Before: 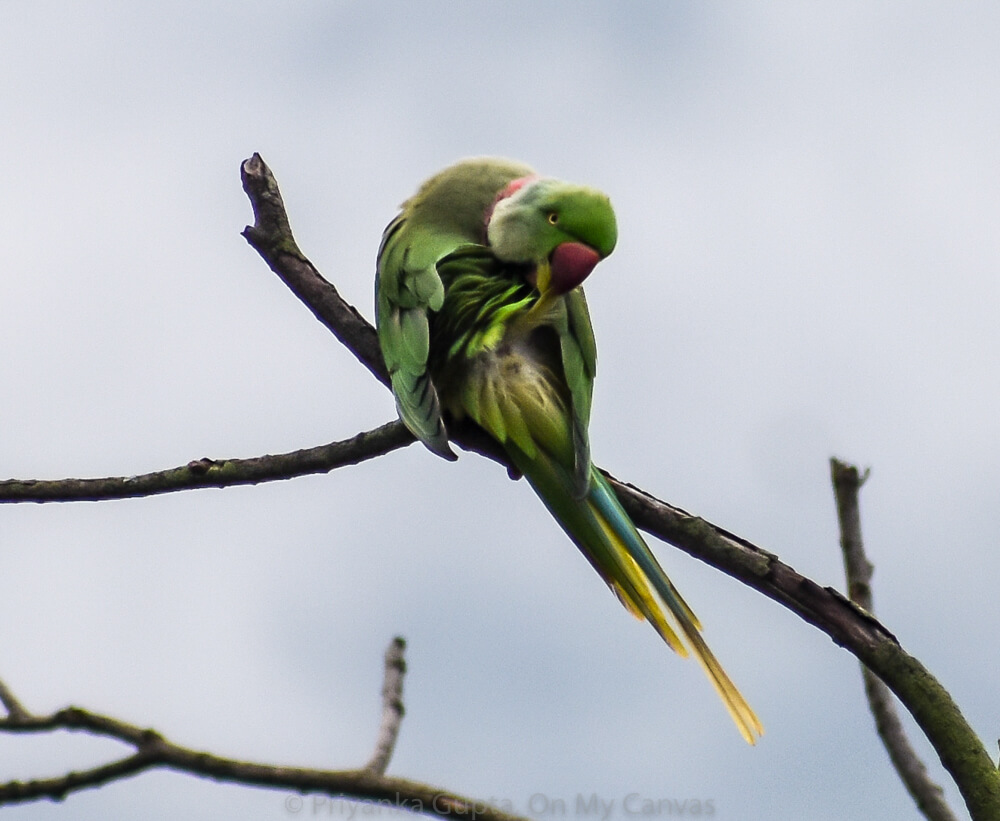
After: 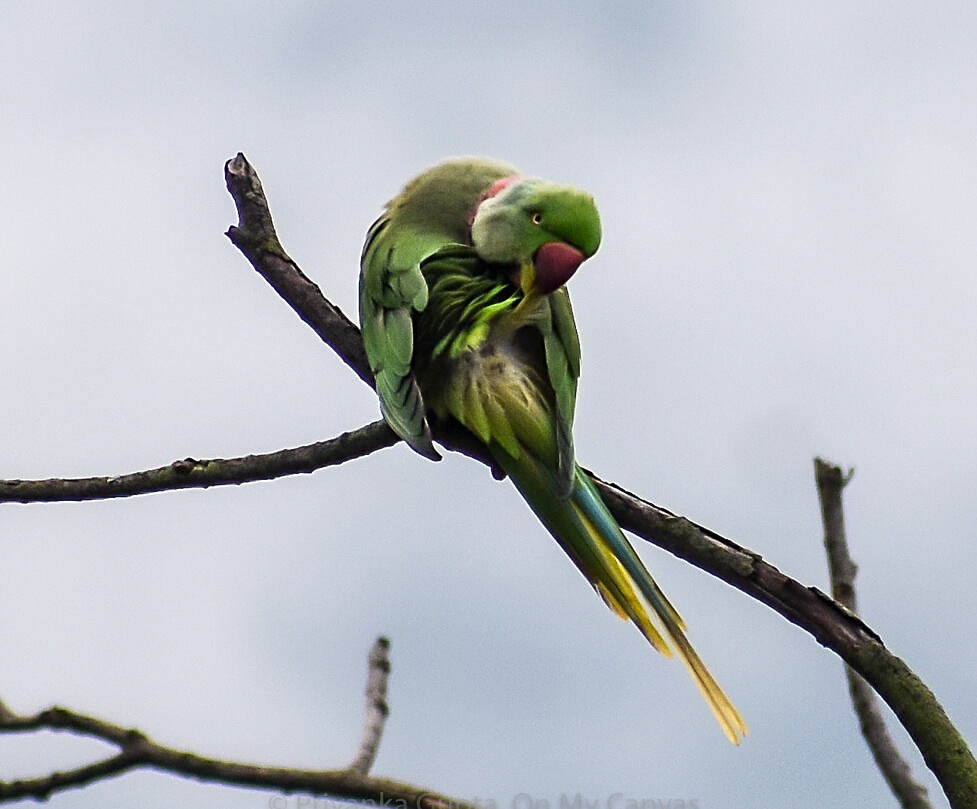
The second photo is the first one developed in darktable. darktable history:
sharpen: on, module defaults
crop and rotate: left 1.651%, right 0.582%, bottom 1.373%
